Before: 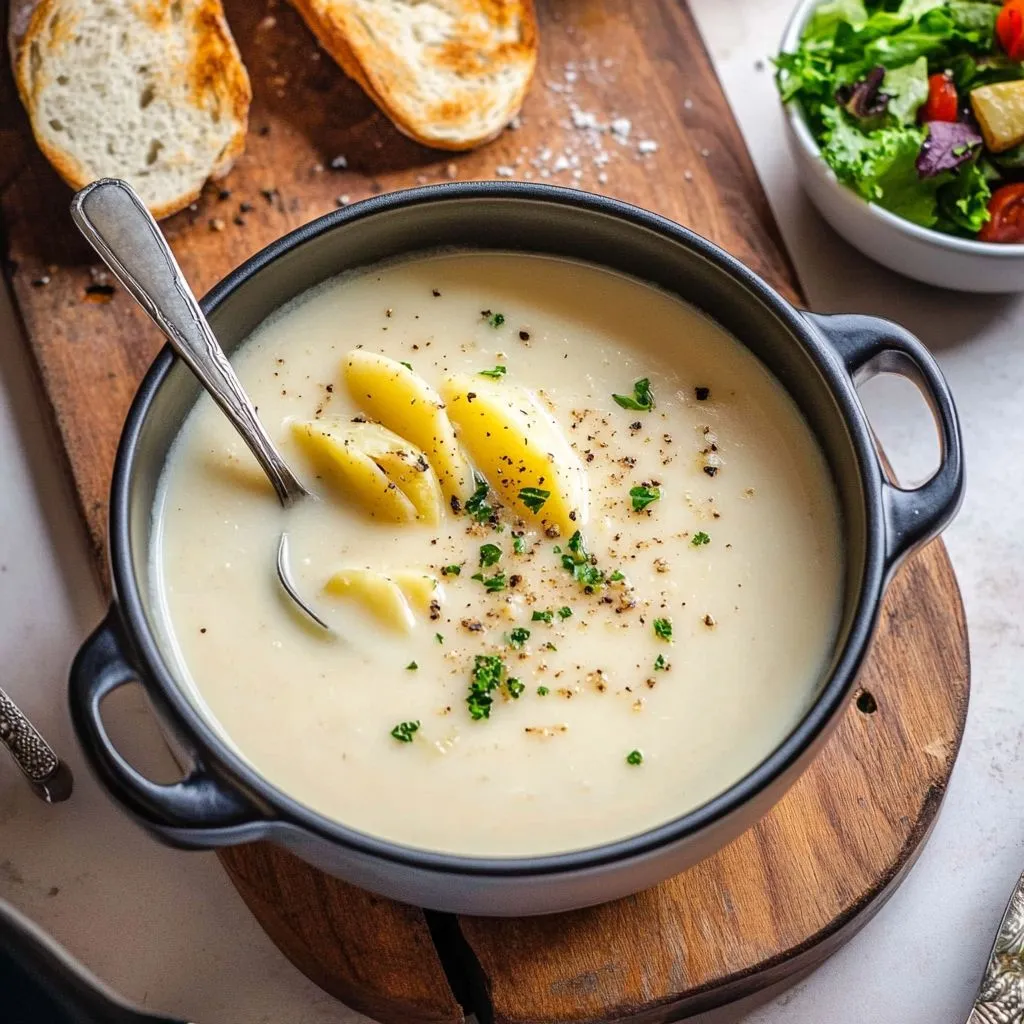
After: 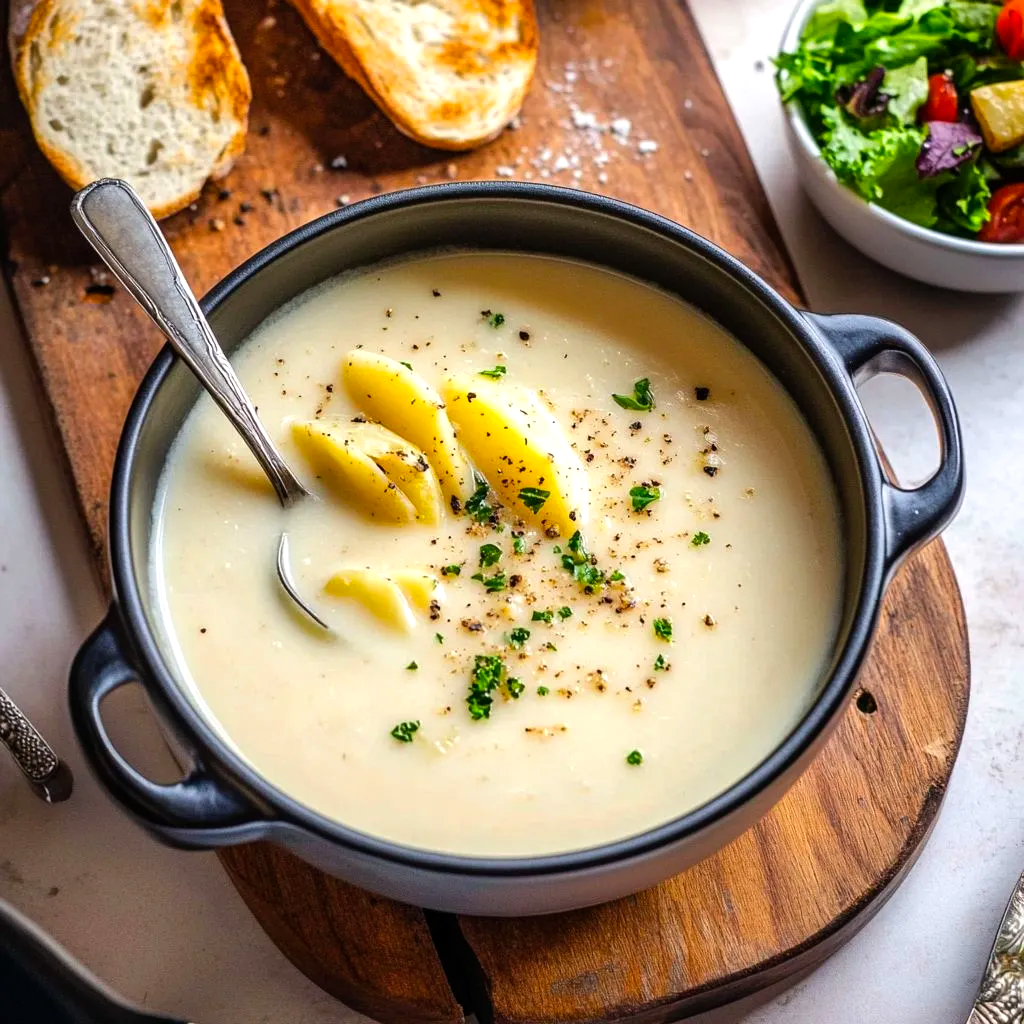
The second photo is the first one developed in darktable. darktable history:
color balance: contrast 10%
color balance rgb: perceptual saturation grading › global saturation 10%, global vibrance 10%
